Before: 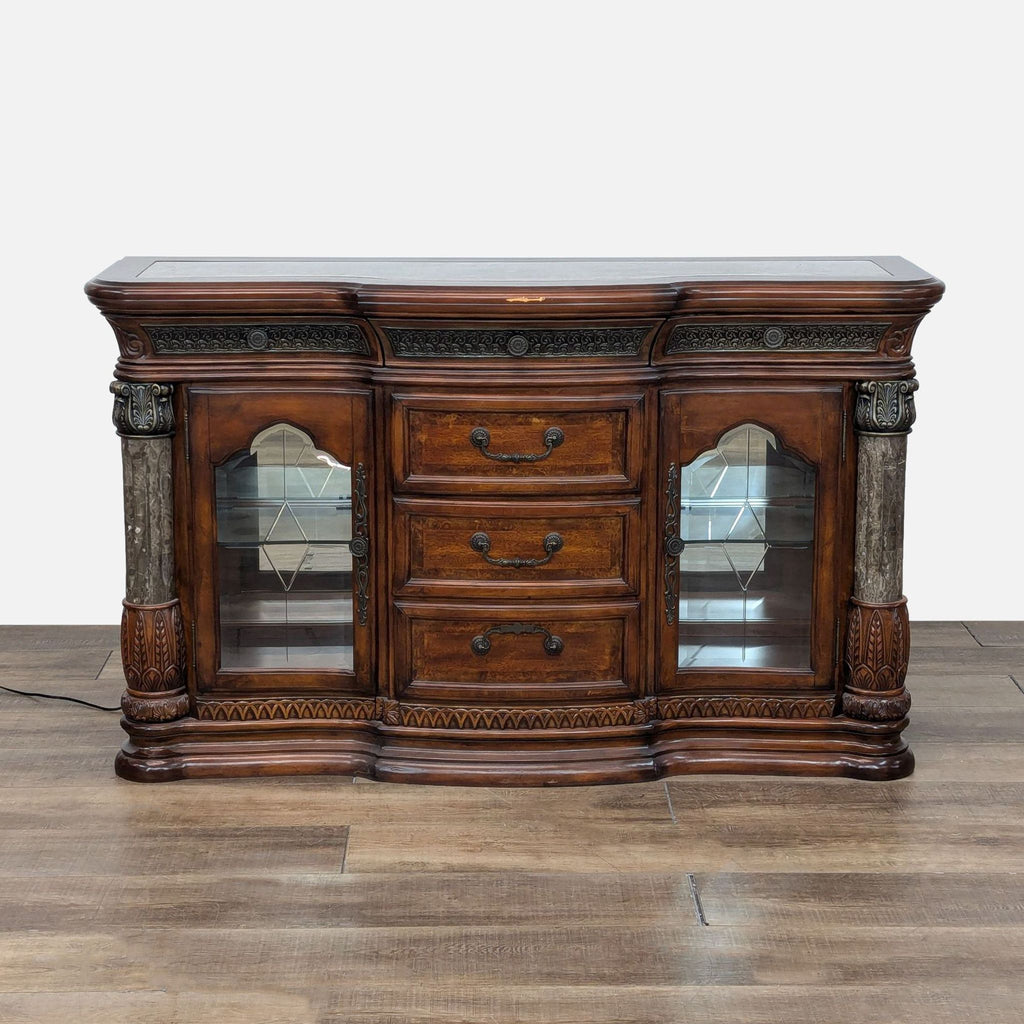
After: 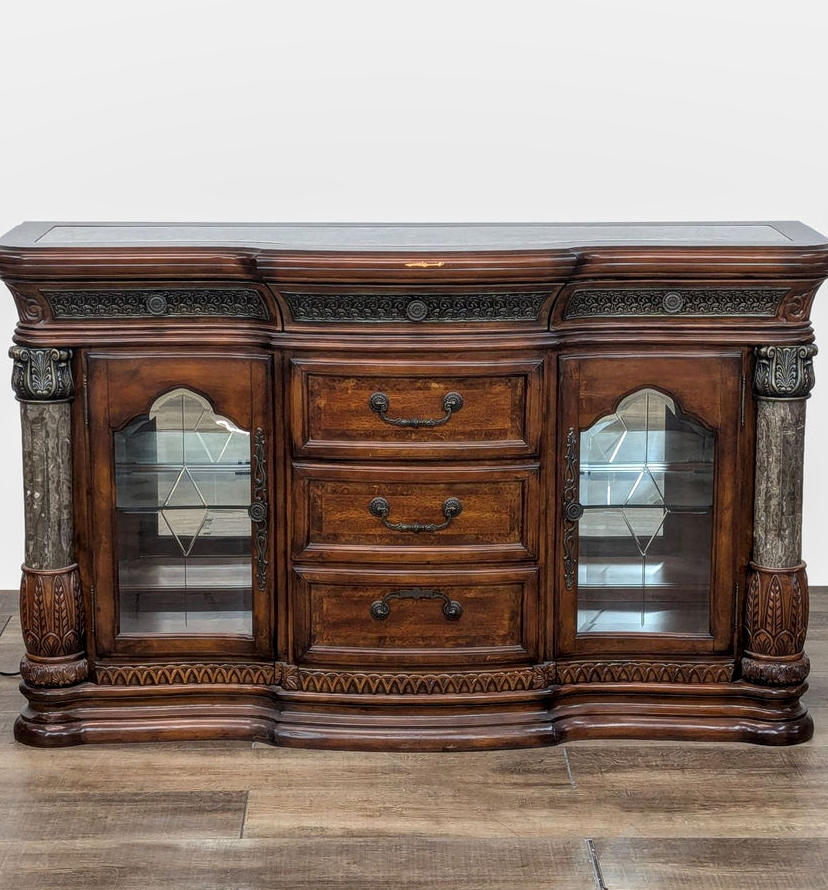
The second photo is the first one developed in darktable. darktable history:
crop: left 9.929%, top 3.475%, right 9.188%, bottom 9.529%
local contrast: on, module defaults
